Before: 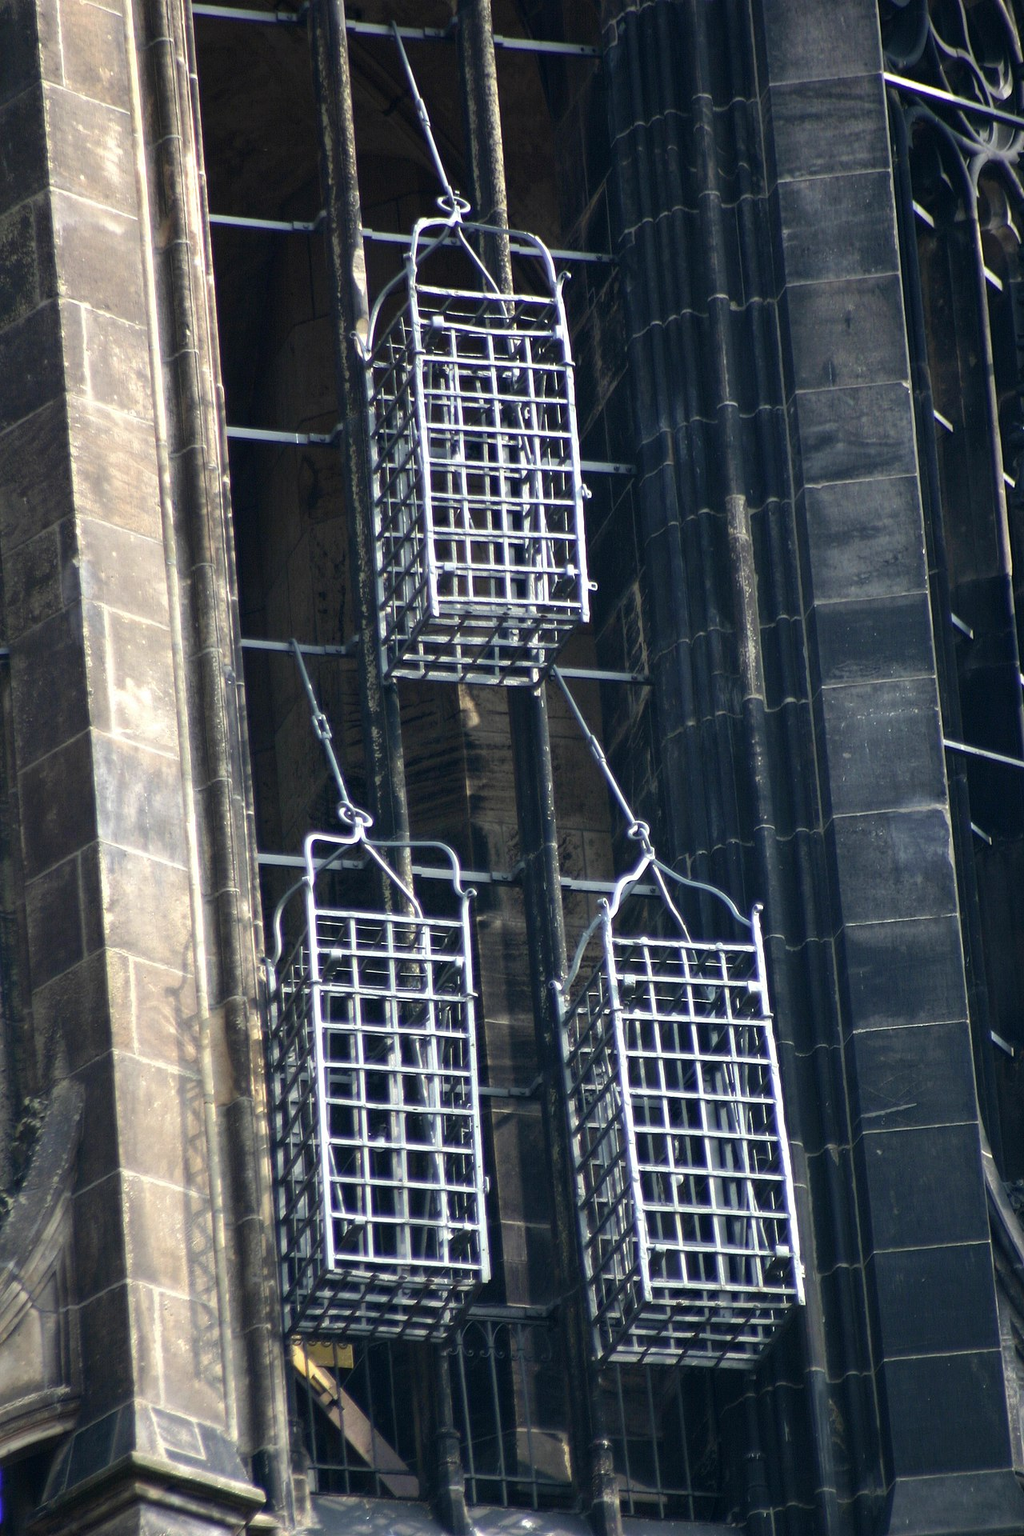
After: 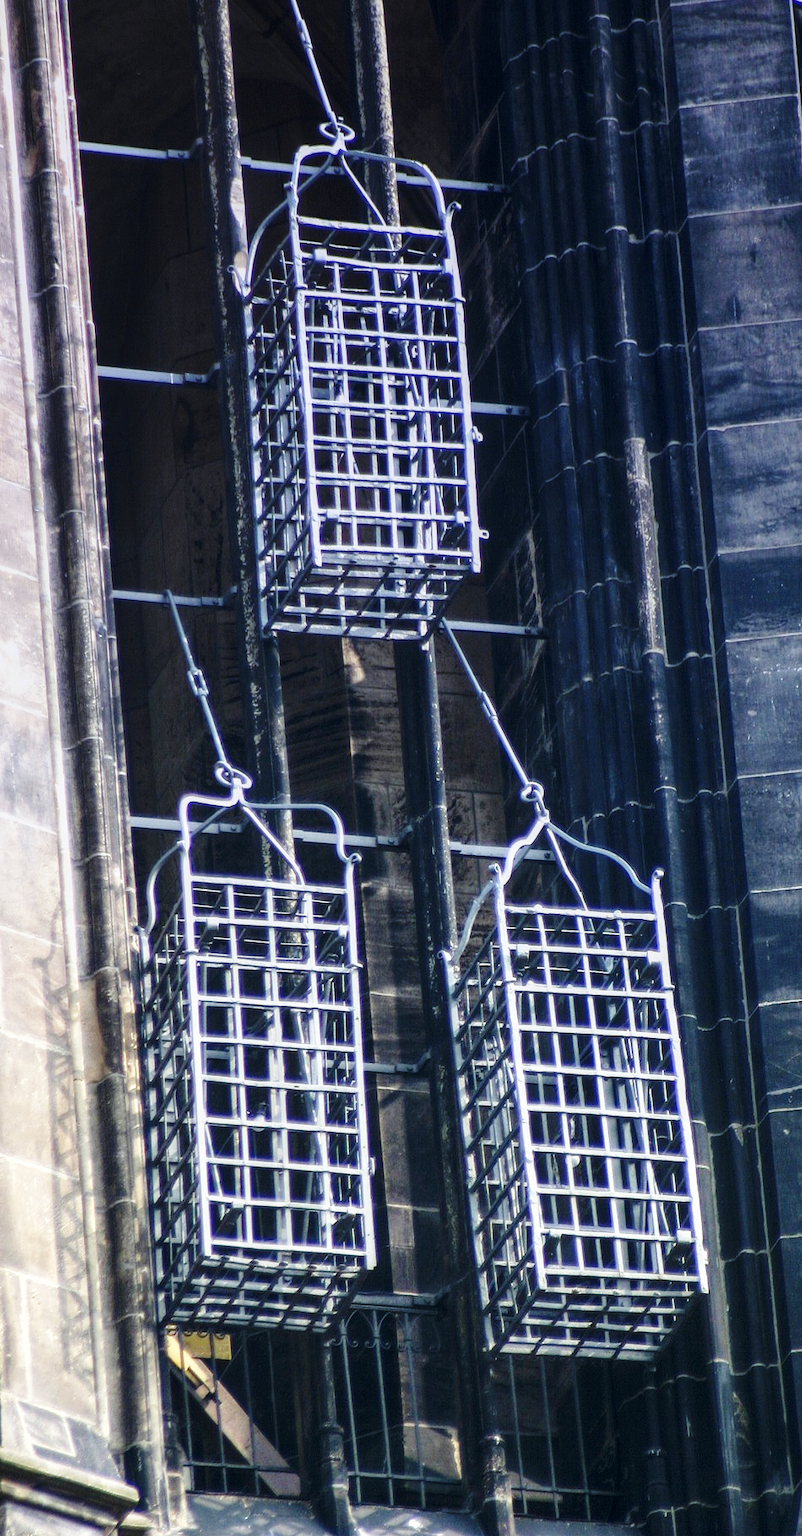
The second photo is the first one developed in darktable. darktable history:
local contrast: on, module defaults
base curve: curves: ch0 [(0, 0) (0.028, 0.03) (0.121, 0.232) (0.46, 0.748) (0.859, 0.968) (1, 1)], preserve colors none
graduated density: hue 238.83°, saturation 50%
crop and rotate: left 13.15%, top 5.251%, right 12.609%
